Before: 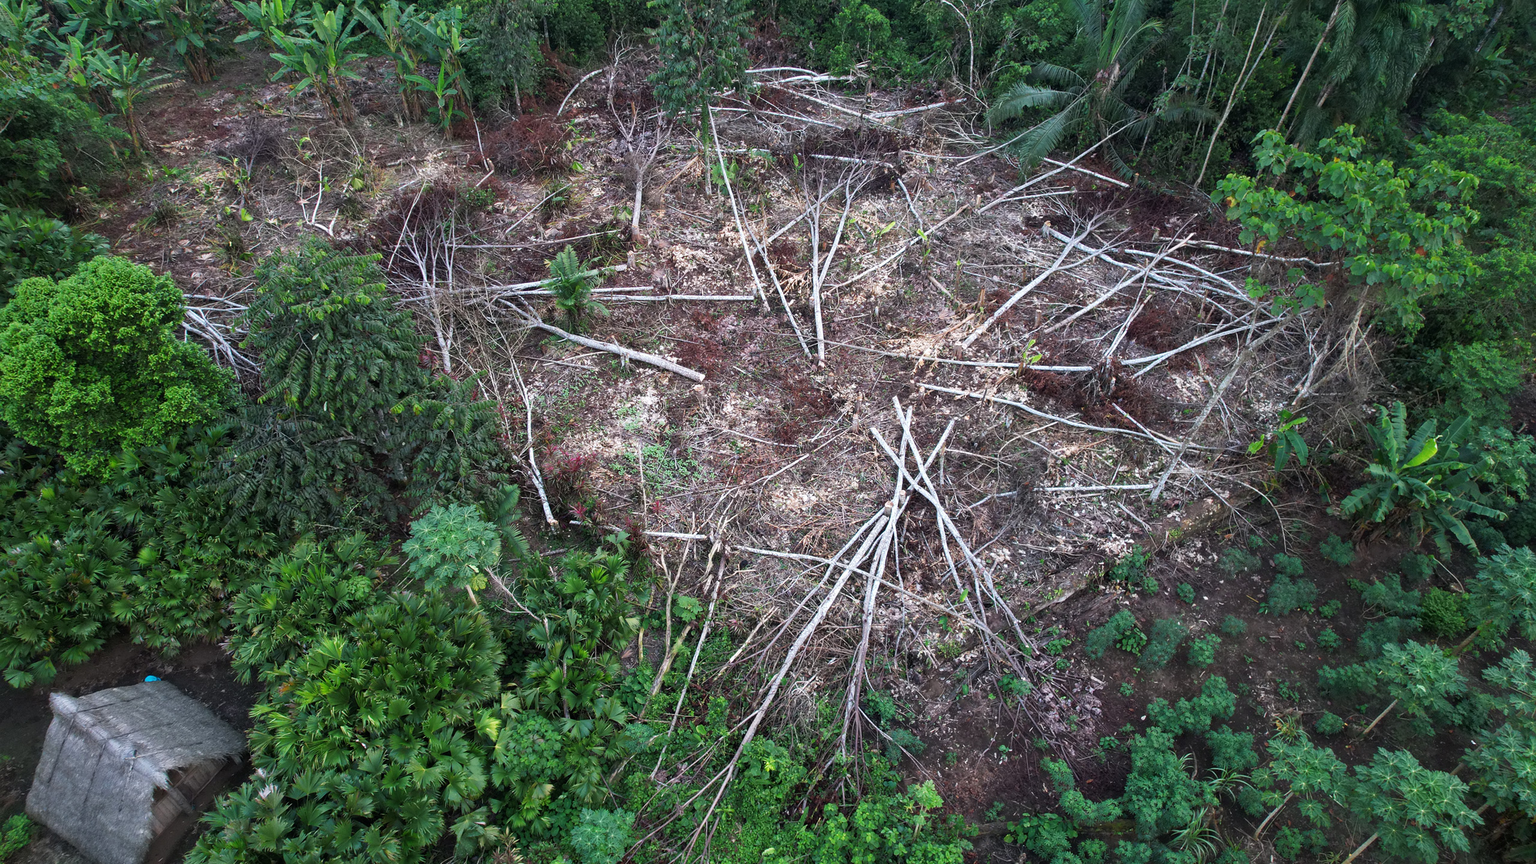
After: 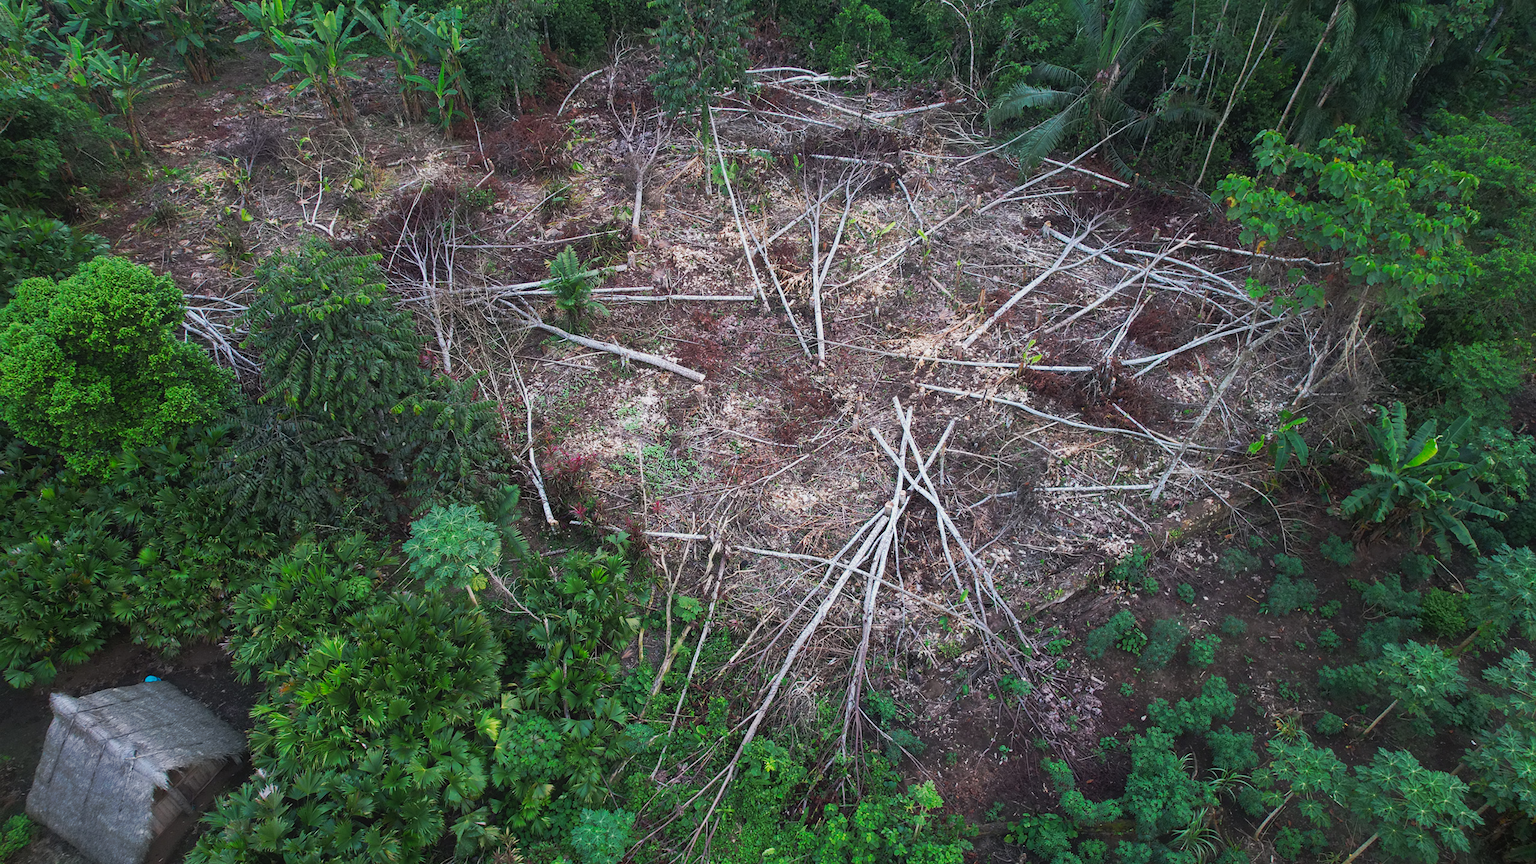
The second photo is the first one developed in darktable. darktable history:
tone curve: curves: ch0 [(0, 0) (0.003, 0.003) (0.011, 0.01) (0.025, 0.023) (0.044, 0.042) (0.069, 0.065) (0.1, 0.094) (0.136, 0.128) (0.177, 0.167) (0.224, 0.211) (0.277, 0.261) (0.335, 0.315) (0.399, 0.375) (0.468, 0.441) (0.543, 0.543) (0.623, 0.623) (0.709, 0.709) (0.801, 0.801) (0.898, 0.898) (1, 1)], preserve colors none
contrast equalizer: y [[0.5, 0.486, 0.447, 0.446, 0.489, 0.5], [0.5 ×6], [0.5 ×6], [0 ×6], [0 ×6]]
